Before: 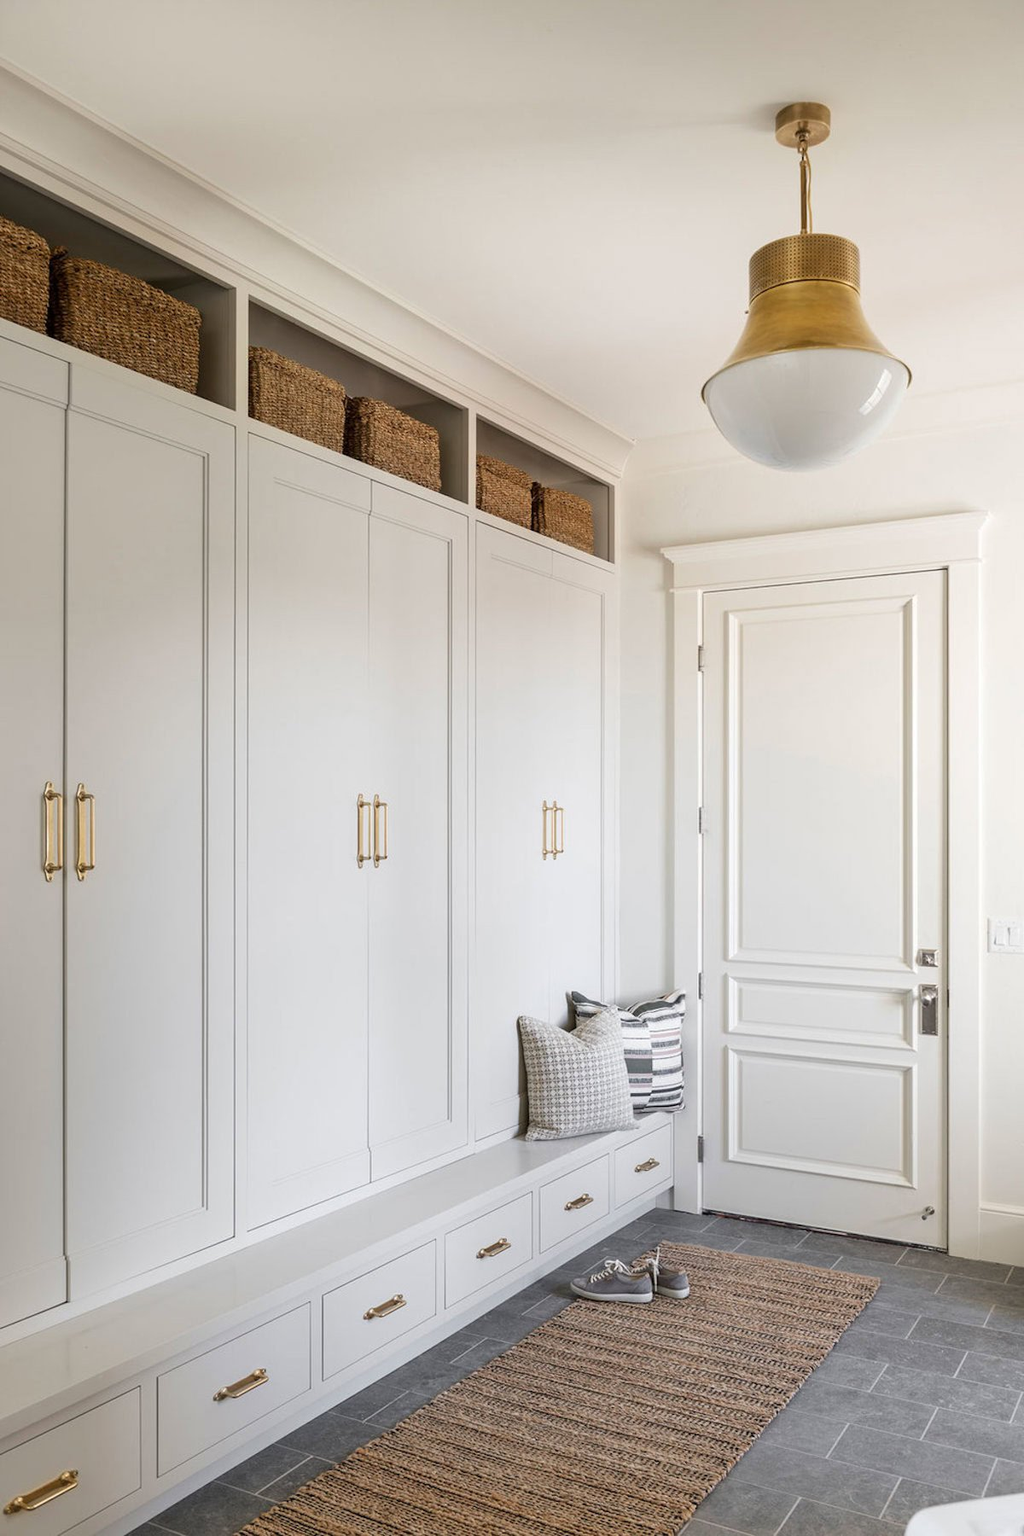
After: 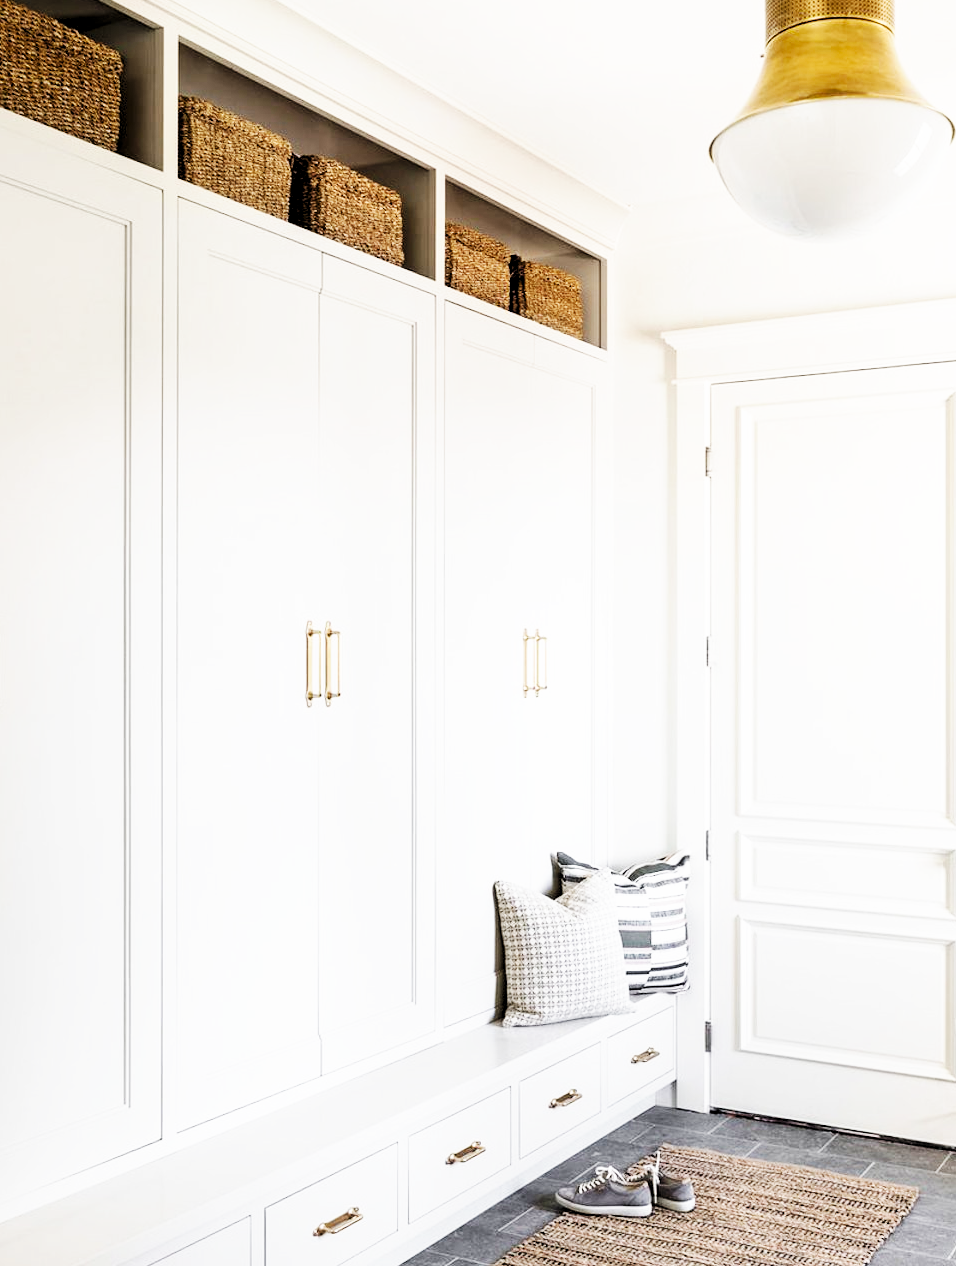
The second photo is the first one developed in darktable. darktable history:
base curve: curves: ch0 [(0, 0) (0.007, 0.004) (0.027, 0.03) (0.046, 0.07) (0.207, 0.54) (0.442, 0.872) (0.673, 0.972) (1, 1)], preserve colors none
crop: left 9.485%, top 17.262%, right 10.77%, bottom 12.402%
levels: levels [0.116, 0.574, 1]
